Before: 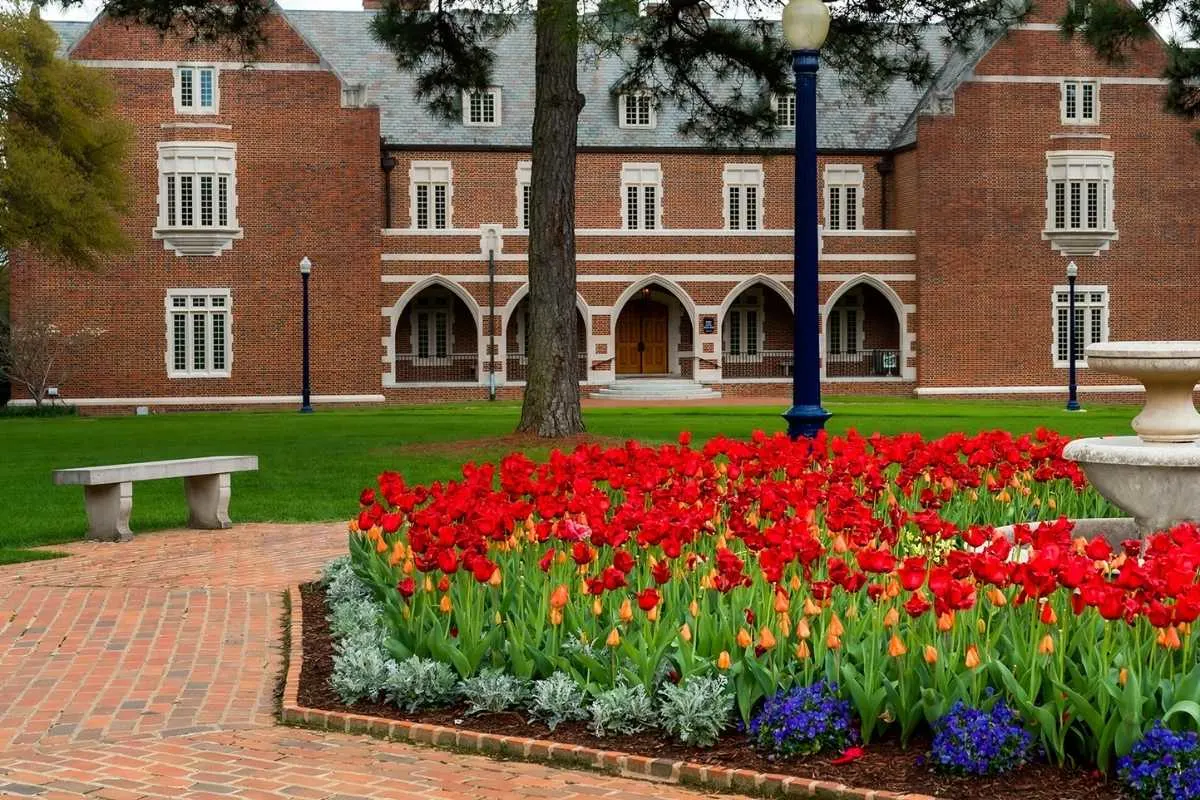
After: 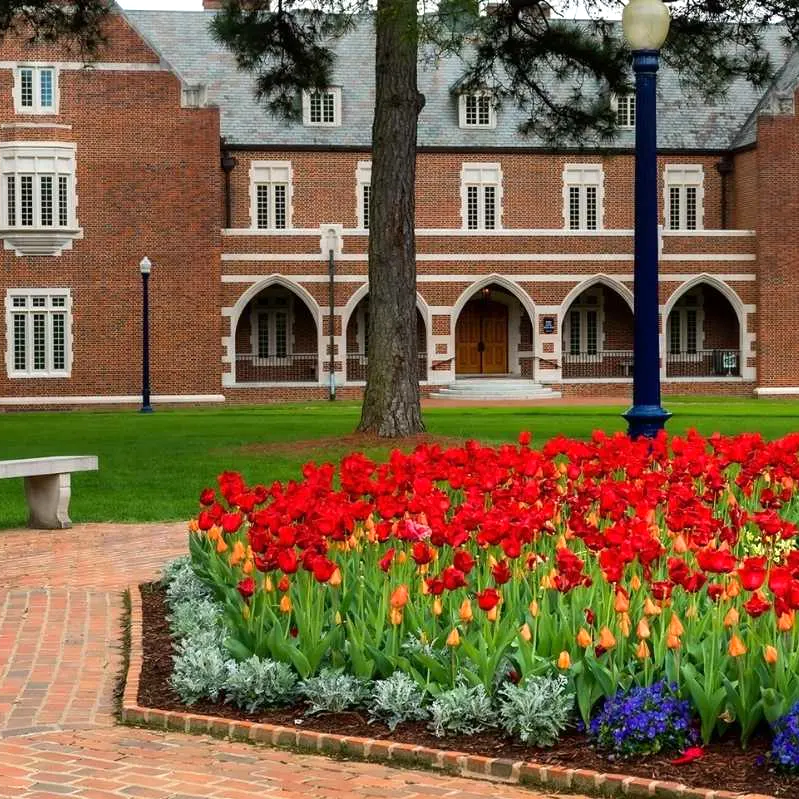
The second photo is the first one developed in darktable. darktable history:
exposure: exposure 0.197 EV, compensate highlight preservation false
crop and rotate: left 13.409%, right 19.924%
